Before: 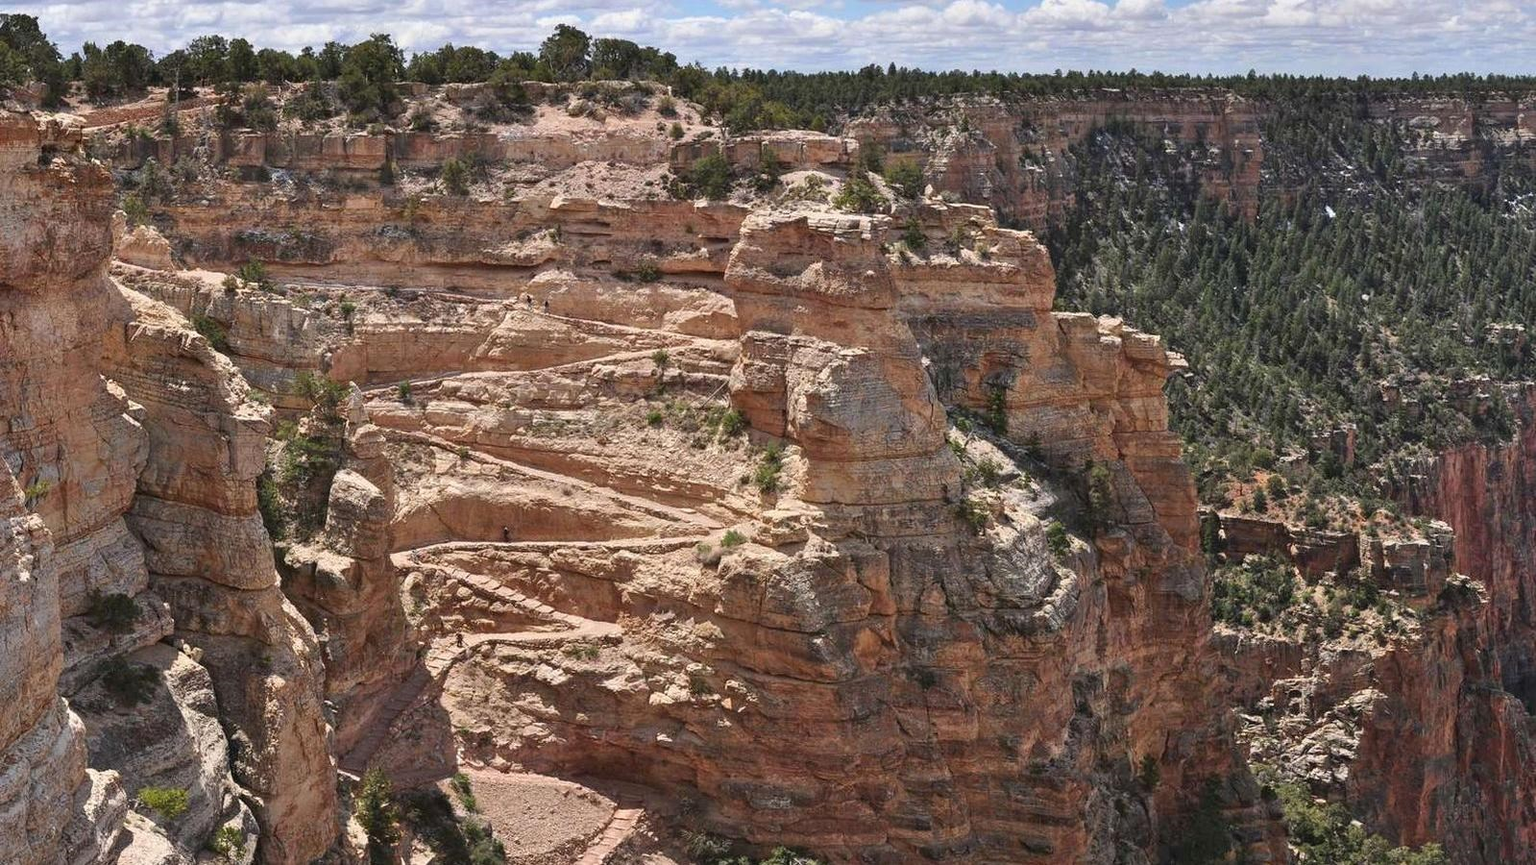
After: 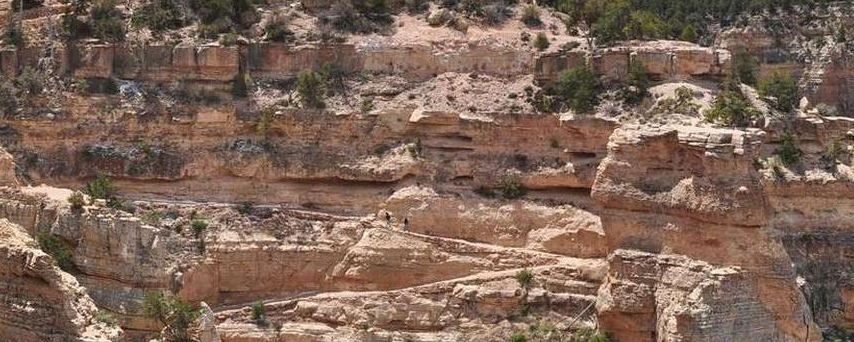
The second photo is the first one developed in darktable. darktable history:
crop: left 10.203%, top 10.564%, right 36.087%, bottom 51.359%
